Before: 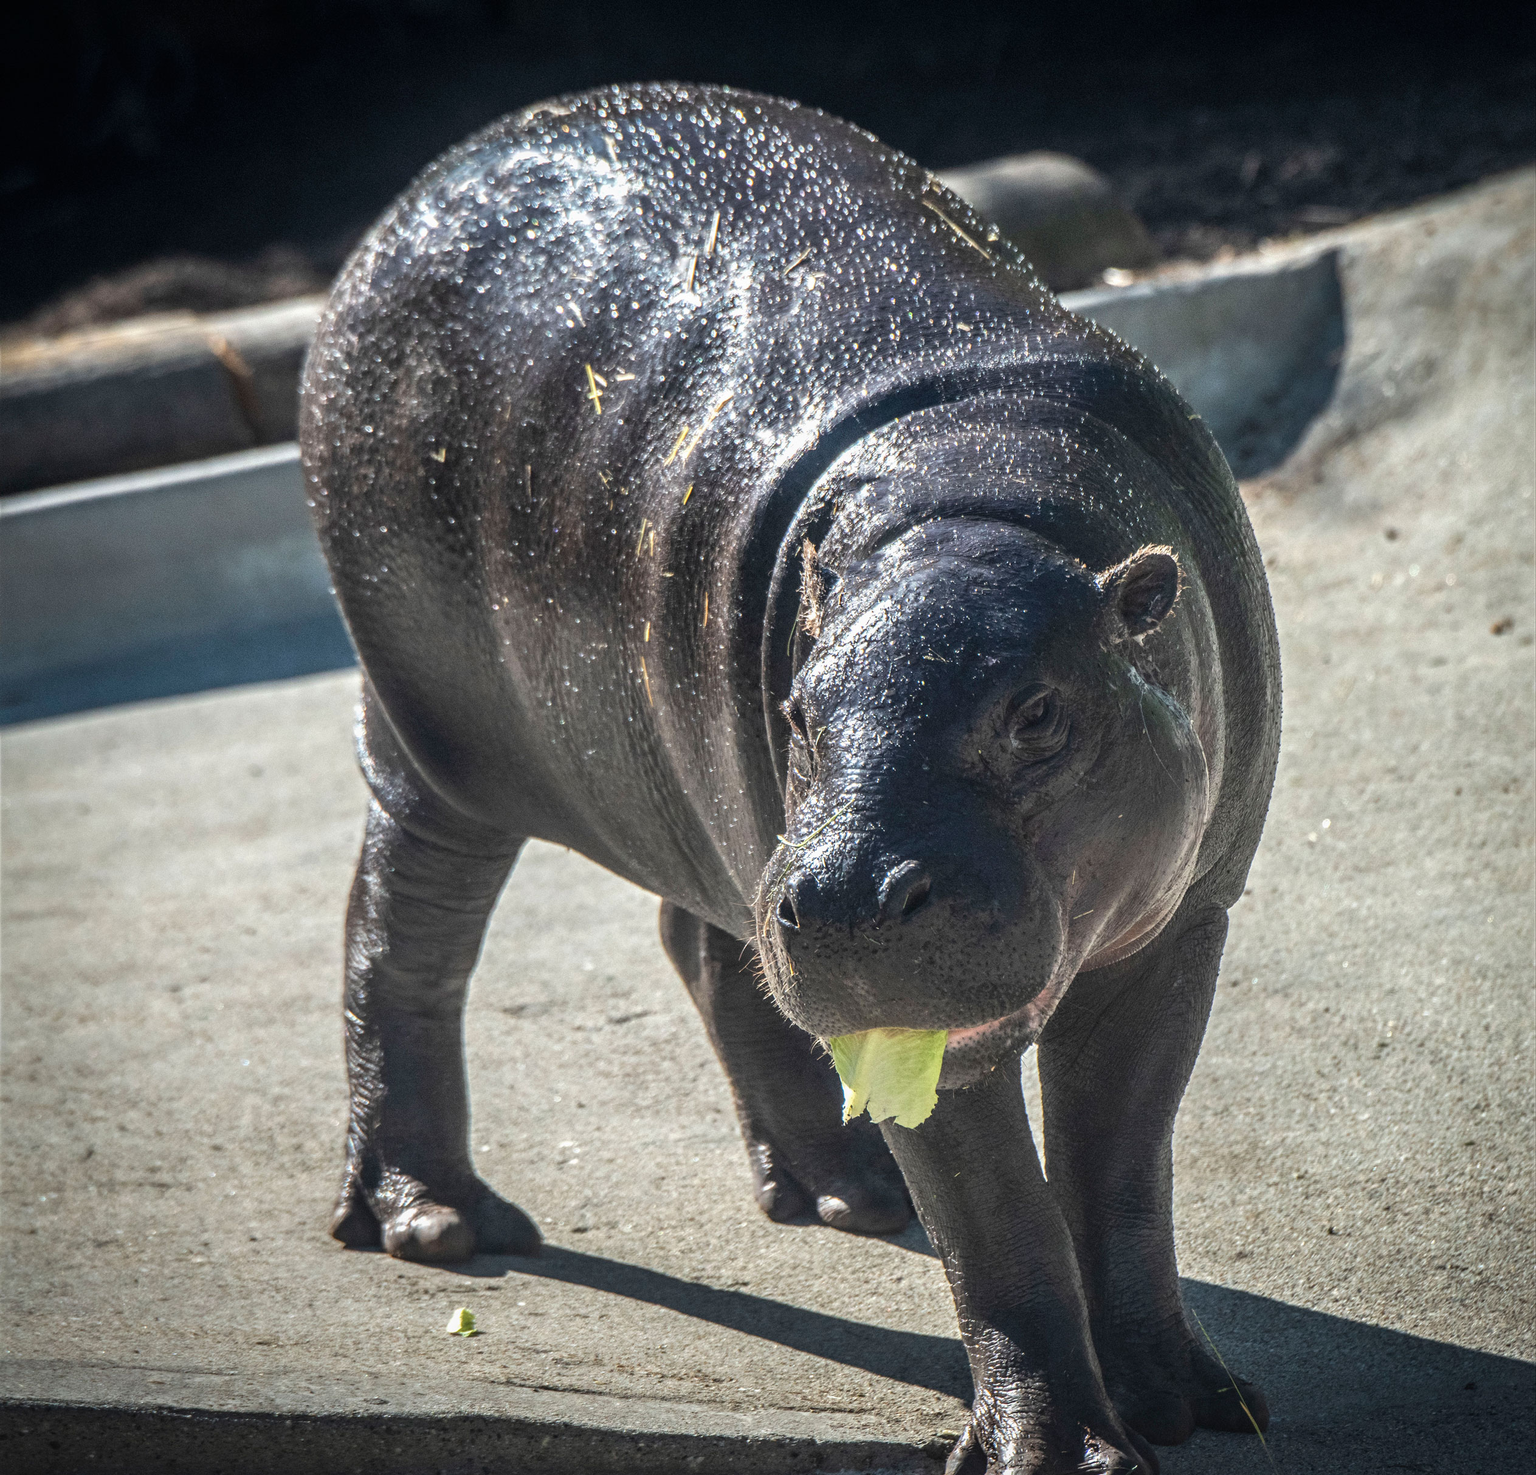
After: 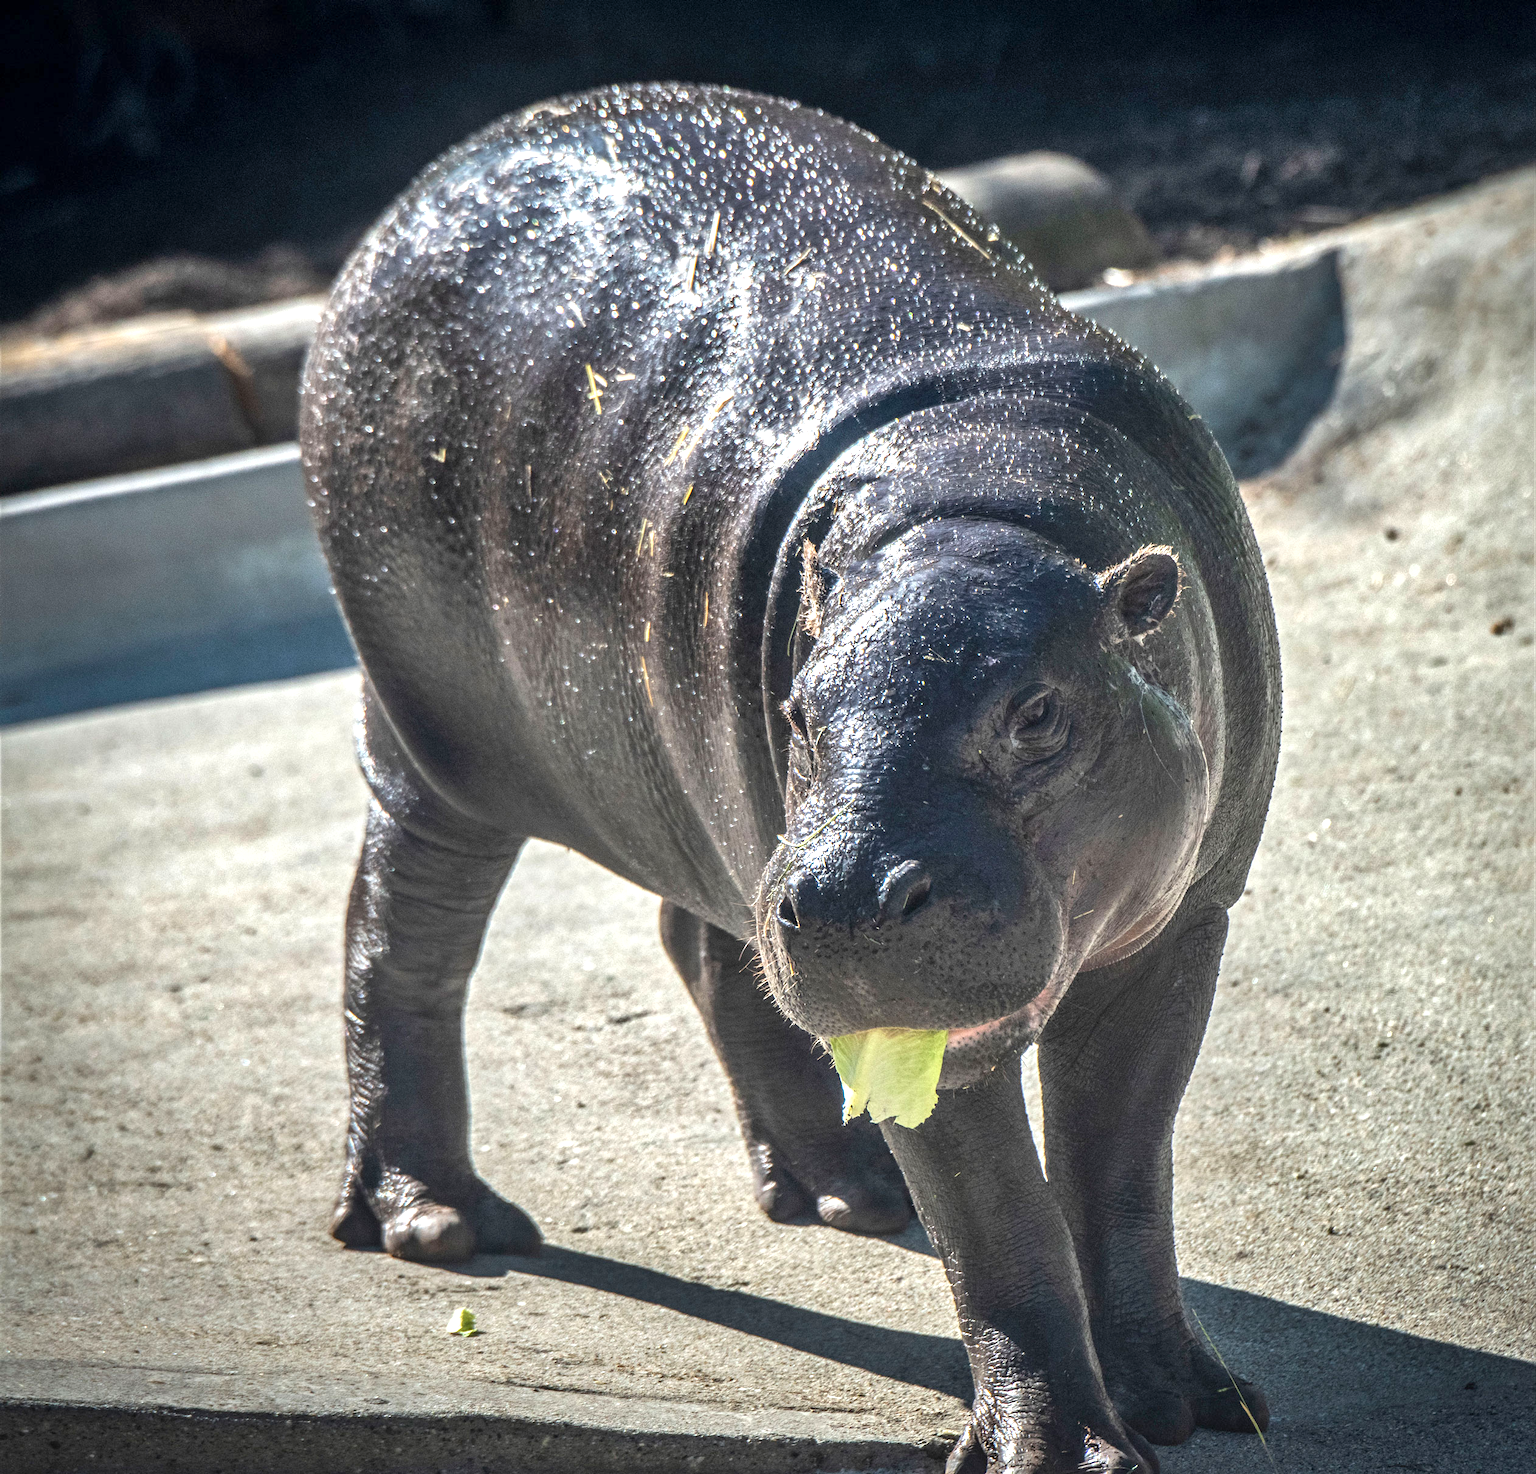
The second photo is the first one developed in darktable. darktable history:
shadows and highlights: soften with gaussian
exposure: black level correction 0.001, exposure 0.5 EV, compensate exposure bias true, compensate highlight preservation false
